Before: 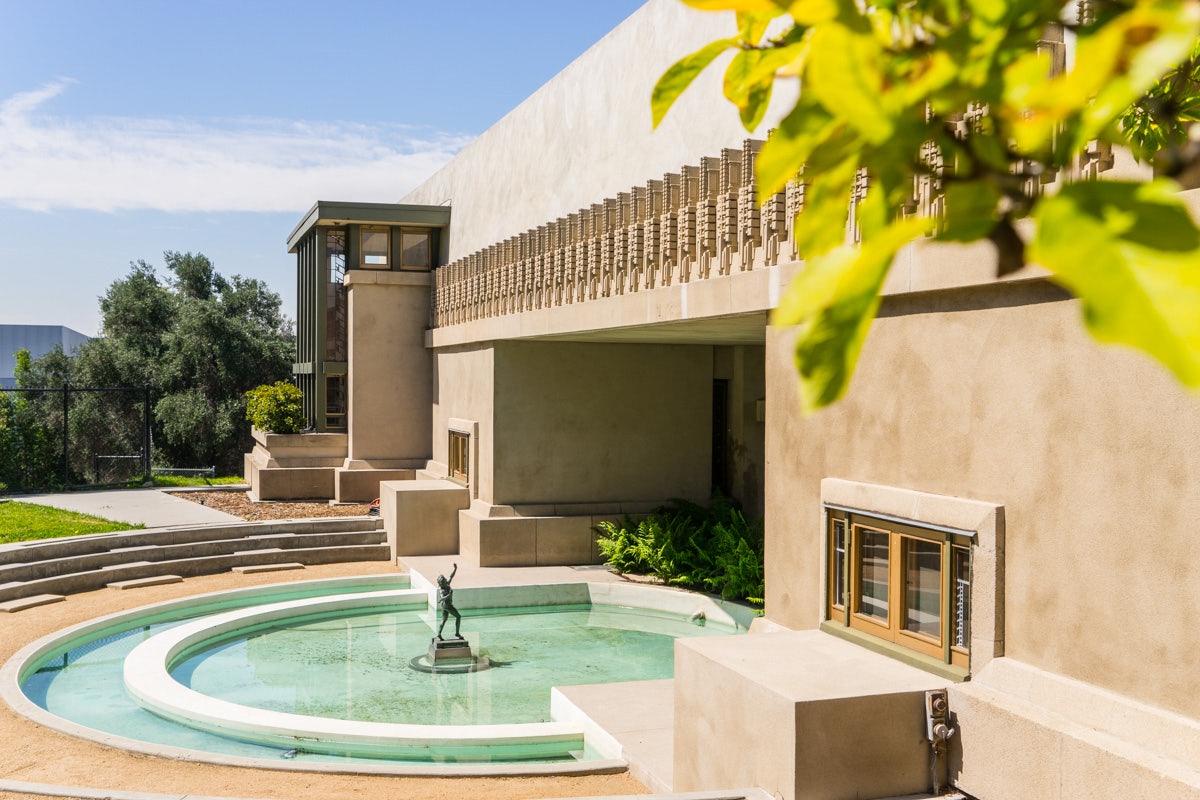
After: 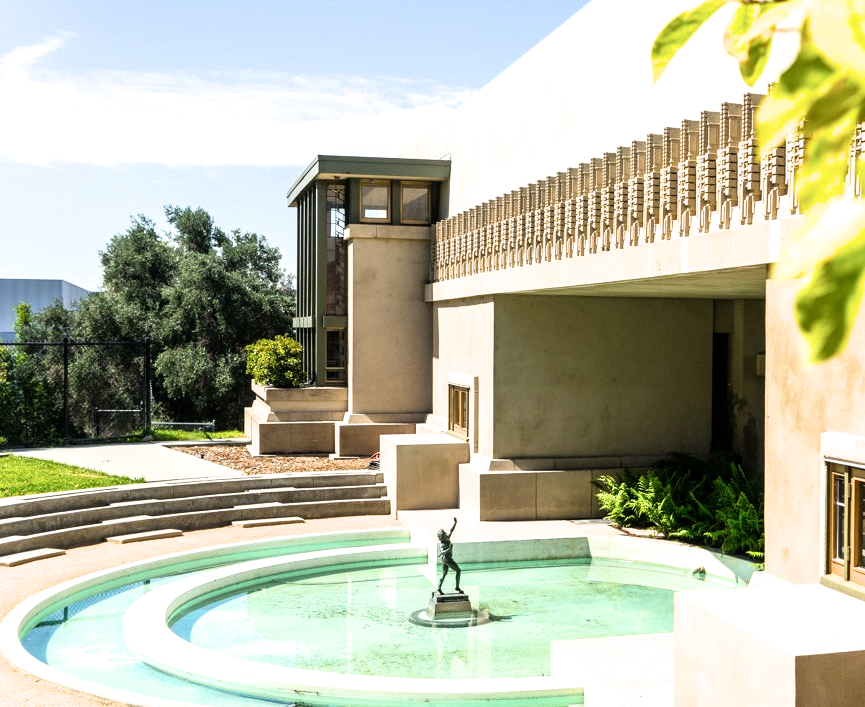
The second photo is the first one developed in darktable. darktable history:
color calibration: illuminant Planckian (black body), x 0.35, y 0.353, temperature 4829.7 K
exposure: black level correction 0, exposure 0.499 EV, compensate highlight preservation false
crop: top 5.77%, right 27.841%, bottom 5.782%
filmic rgb: black relative exposure -7.99 EV, white relative exposure 2.47 EV, threshold 3.01 EV, hardness 6.4, enable highlight reconstruction true
levels: mode automatic, white 99.9%
